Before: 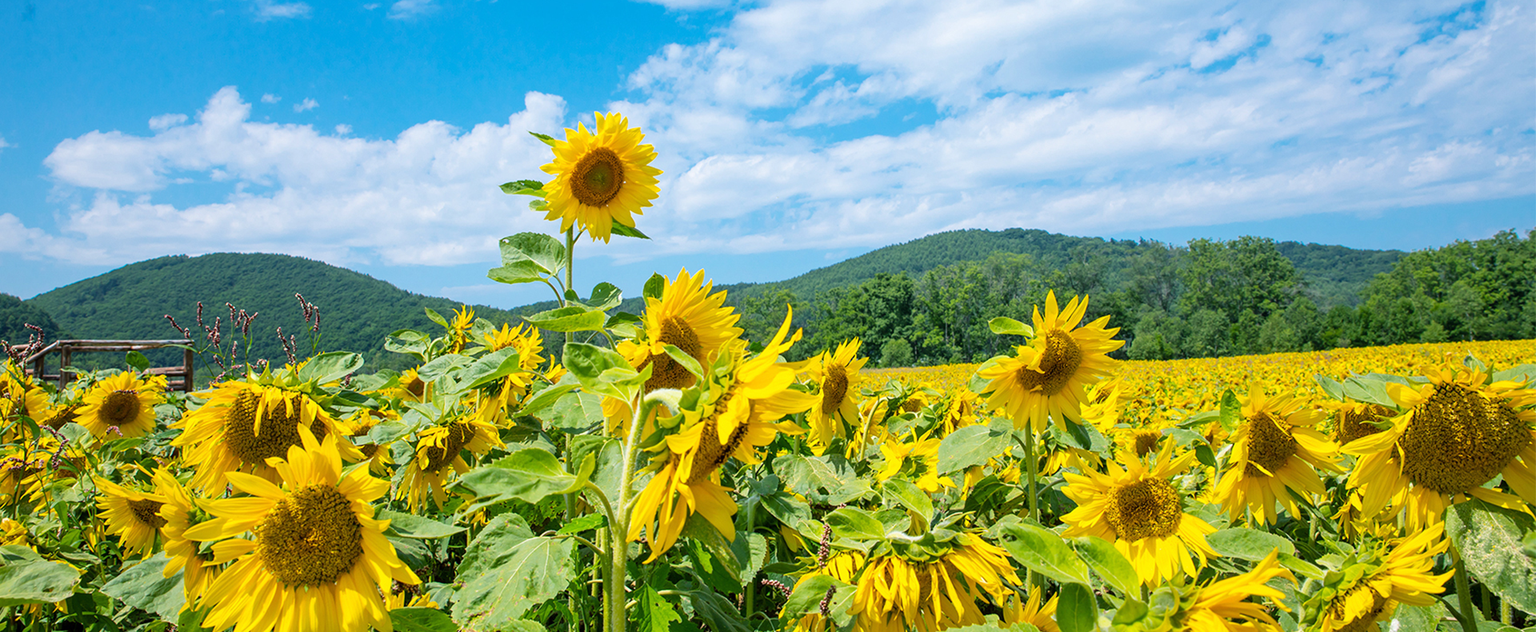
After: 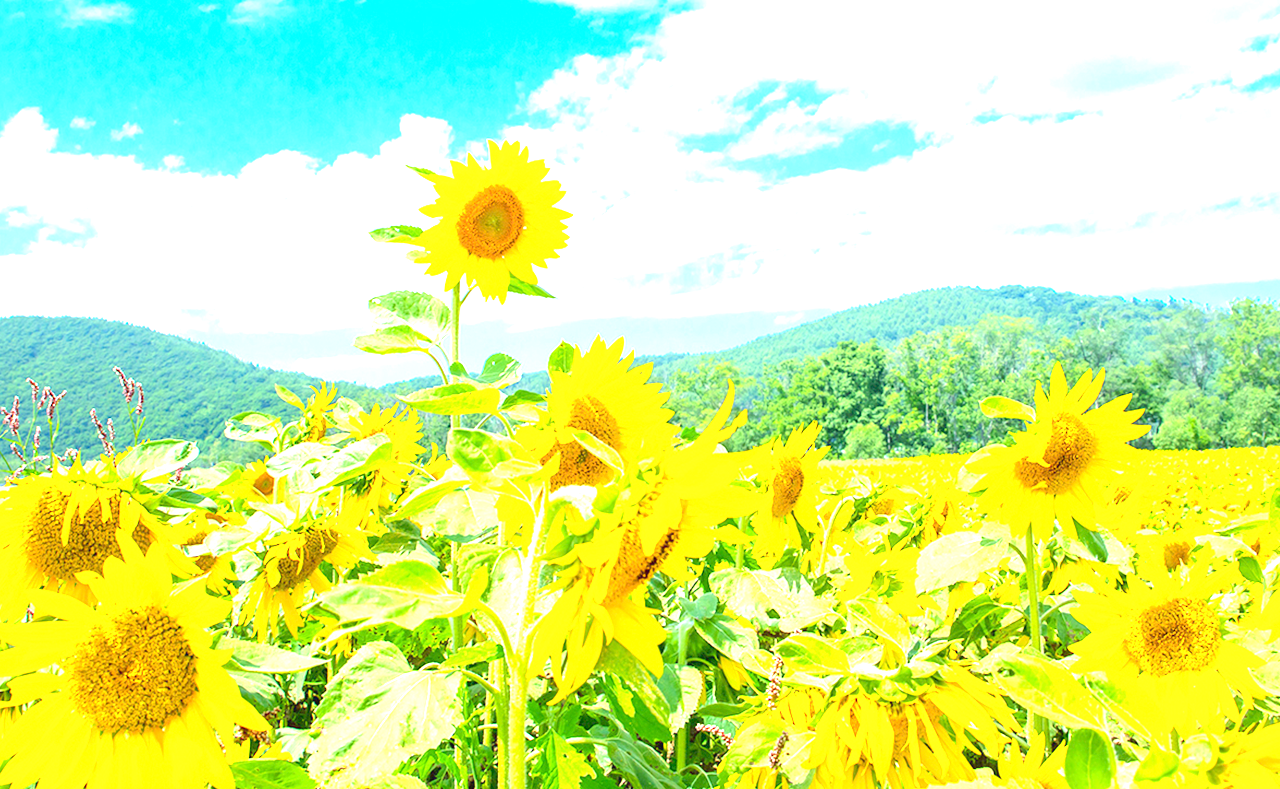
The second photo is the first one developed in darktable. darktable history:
levels: levels [0, 0.397, 0.955]
exposure: black level correction 0, exposure 1.905 EV, compensate highlight preservation false
crop and rotate: left 13.379%, right 19.927%
tone equalizer: edges refinement/feathering 500, mask exposure compensation -1.57 EV, preserve details no
local contrast: mode bilateral grid, contrast 100, coarseness 99, detail 92%, midtone range 0.2
